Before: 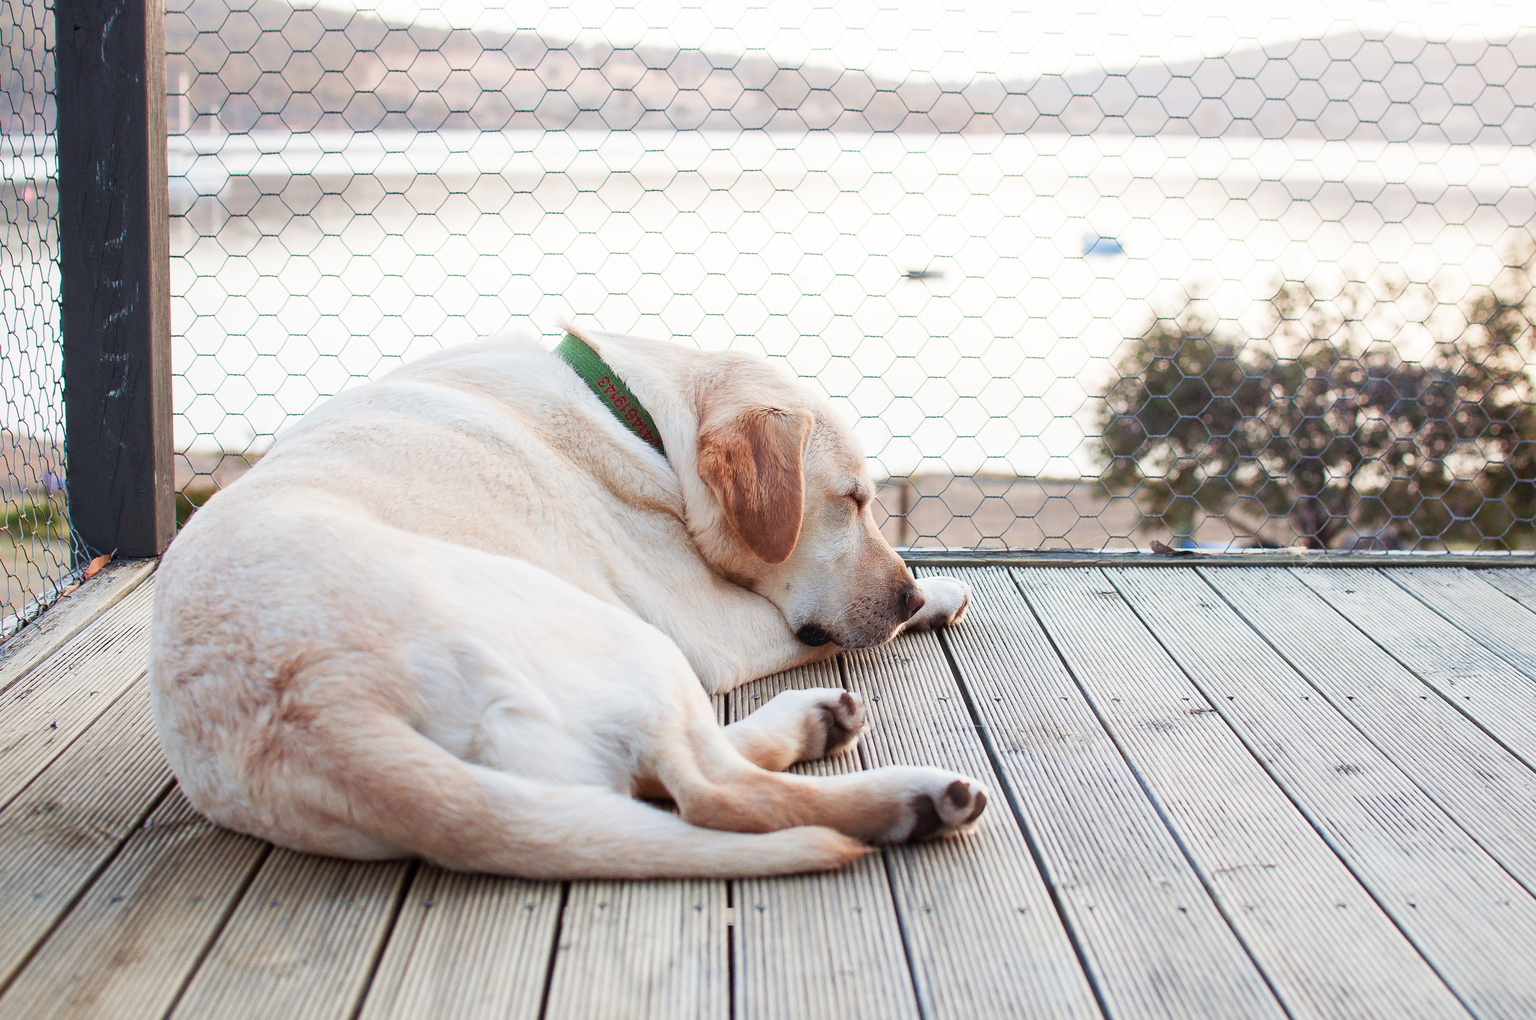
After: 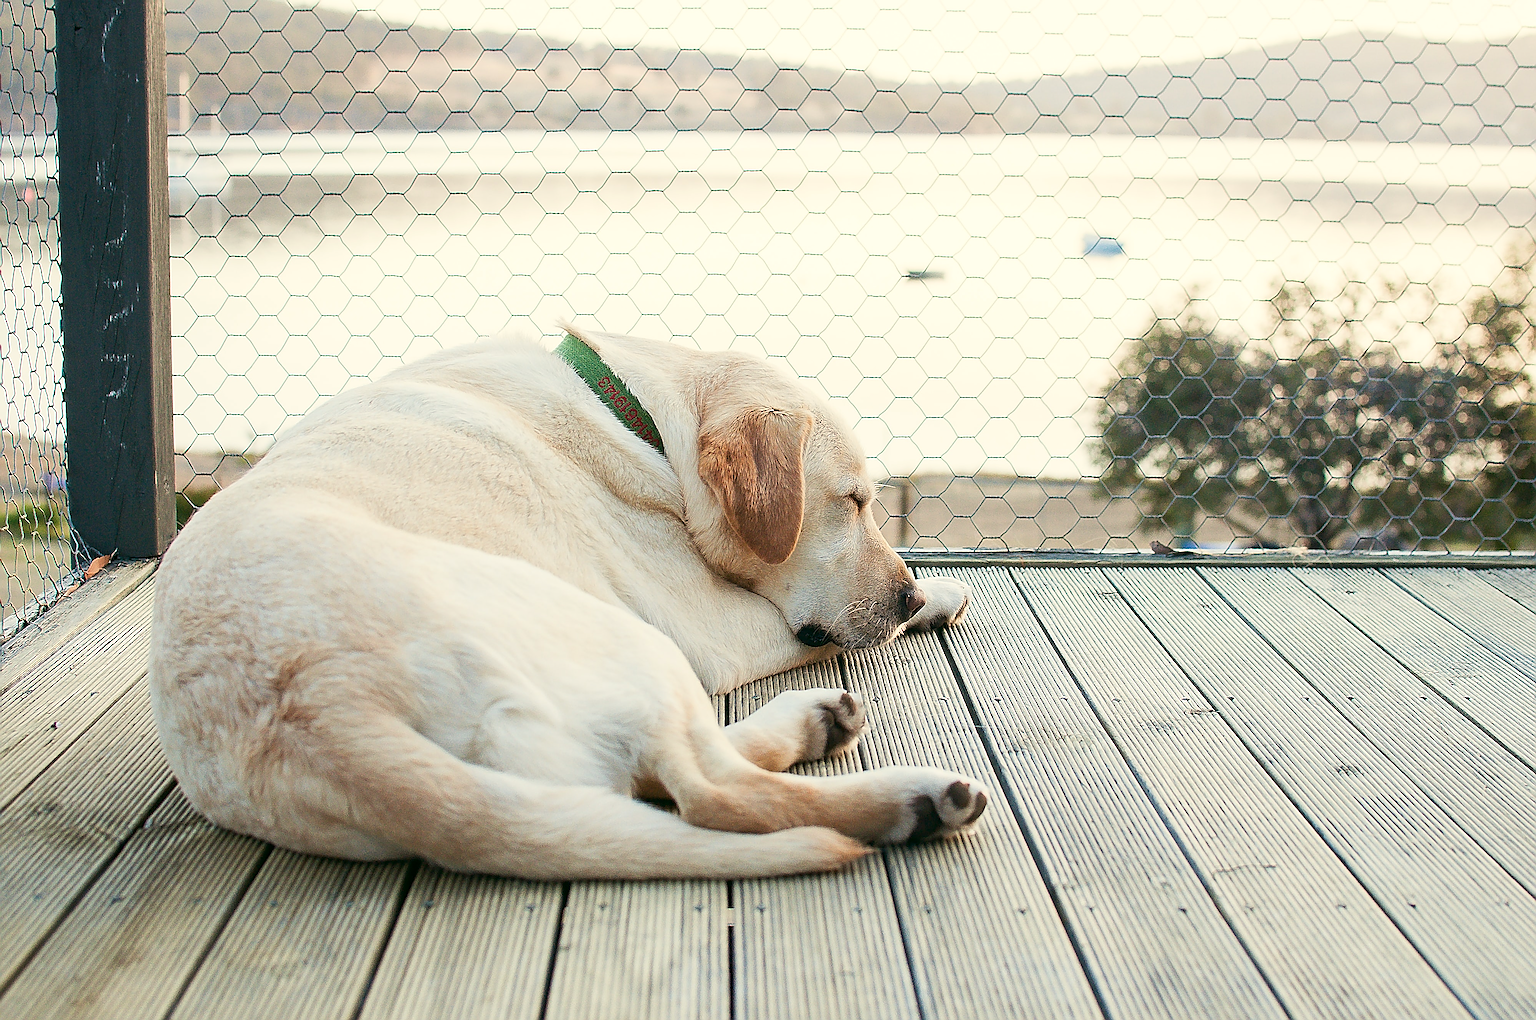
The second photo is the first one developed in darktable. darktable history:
color correction: highlights a* -0.482, highlights b* 9.48, shadows a* -9.48, shadows b* 0.803
sharpen: amount 1.861
